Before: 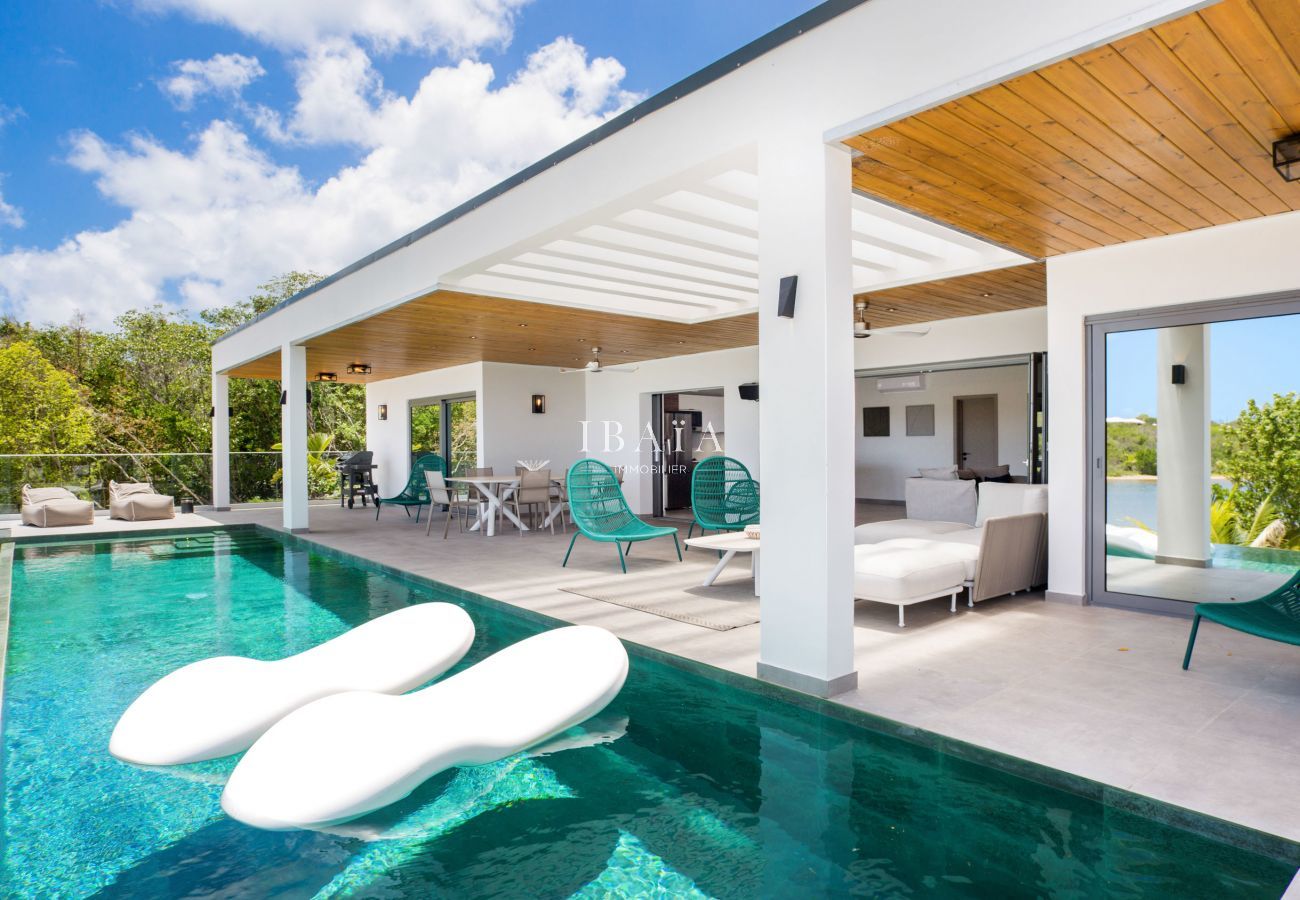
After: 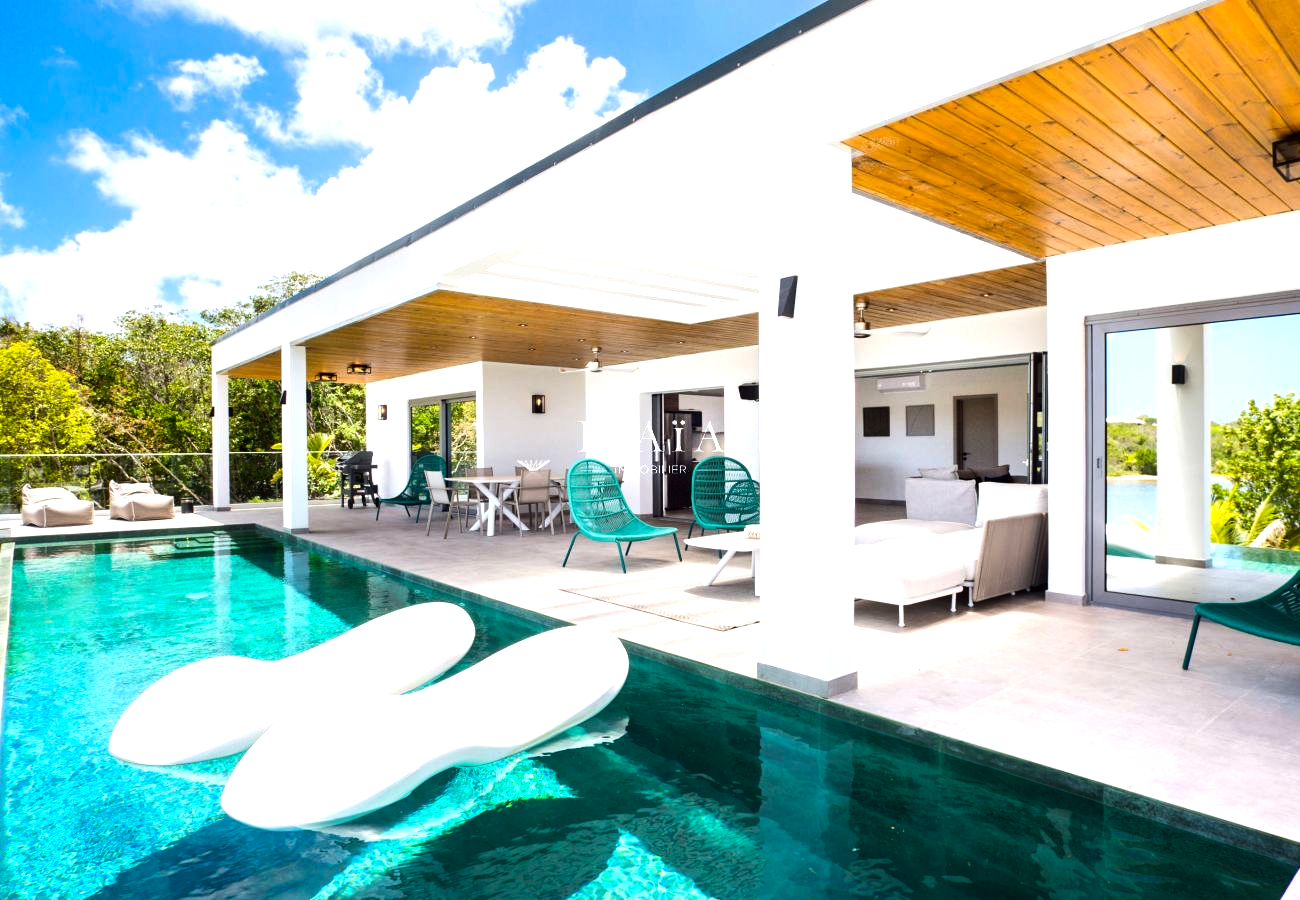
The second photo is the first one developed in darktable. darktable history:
tone equalizer: -8 EV -0.75 EV, -7 EV -0.7 EV, -6 EV -0.6 EV, -5 EV -0.4 EV, -3 EV 0.4 EV, -2 EV 0.6 EV, -1 EV 0.7 EV, +0 EV 0.75 EV, edges refinement/feathering 500, mask exposure compensation -1.57 EV, preserve details no
color balance: lift [1, 1, 0.999, 1.001], gamma [1, 1.003, 1.005, 0.995], gain [1, 0.992, 0.988, 1.012], contrast 5%, output saturation 110%
